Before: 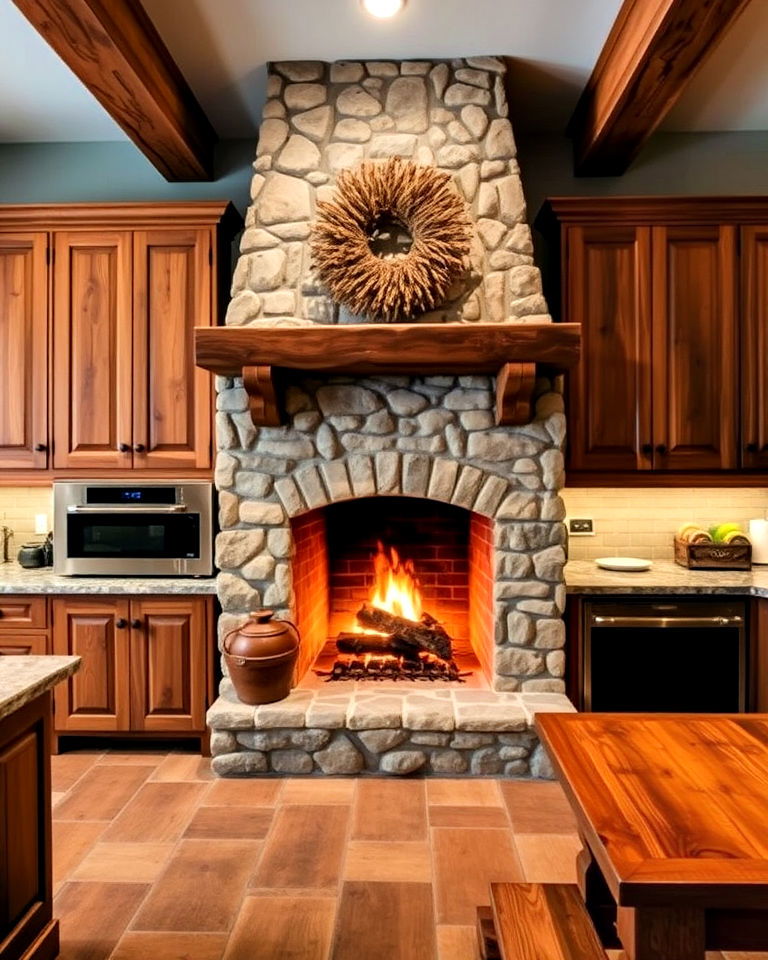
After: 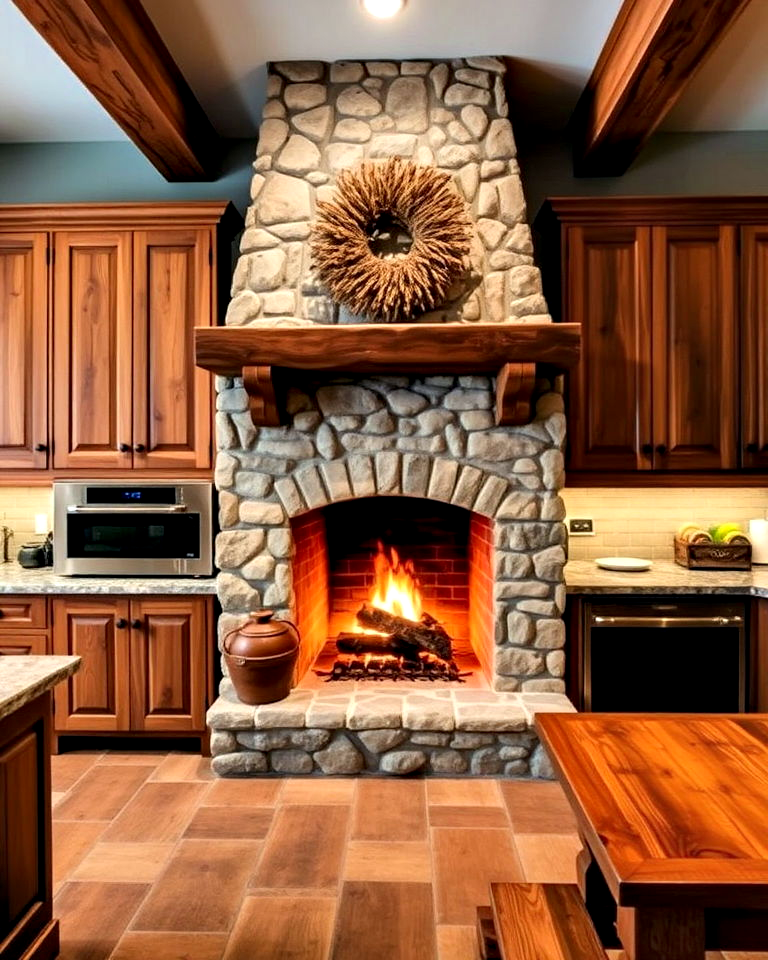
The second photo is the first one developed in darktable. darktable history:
contrast equalizer: octaves 7, y [[0.6 ×6], [0.55 ×6], [0 ×6], [0 ×6], [0 ×6]], mix 0.308
